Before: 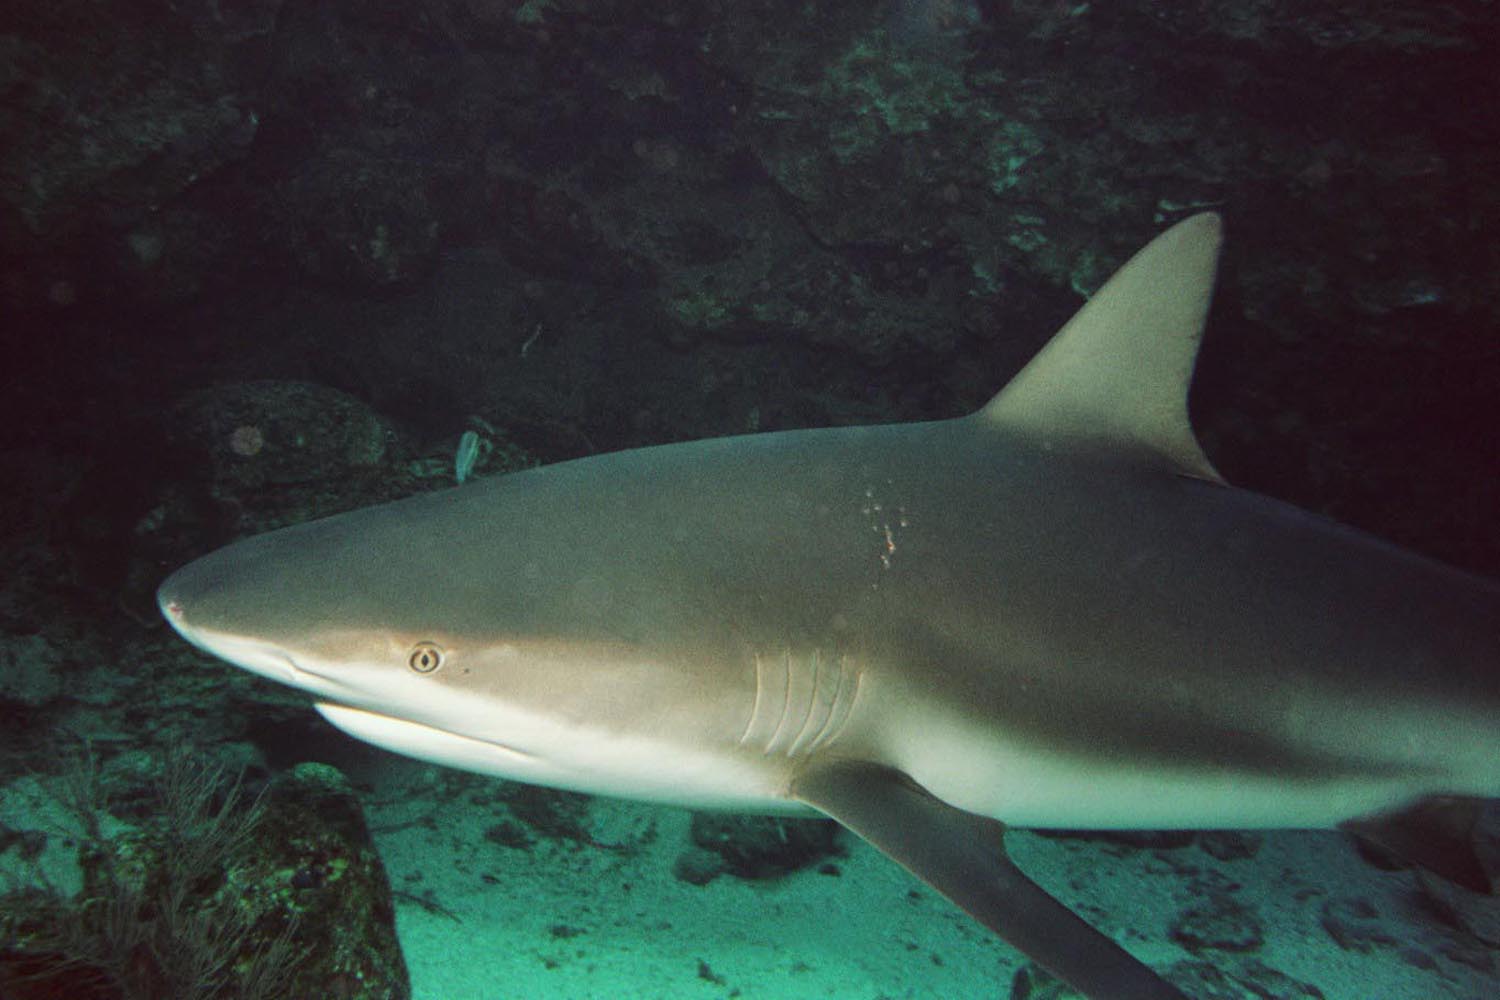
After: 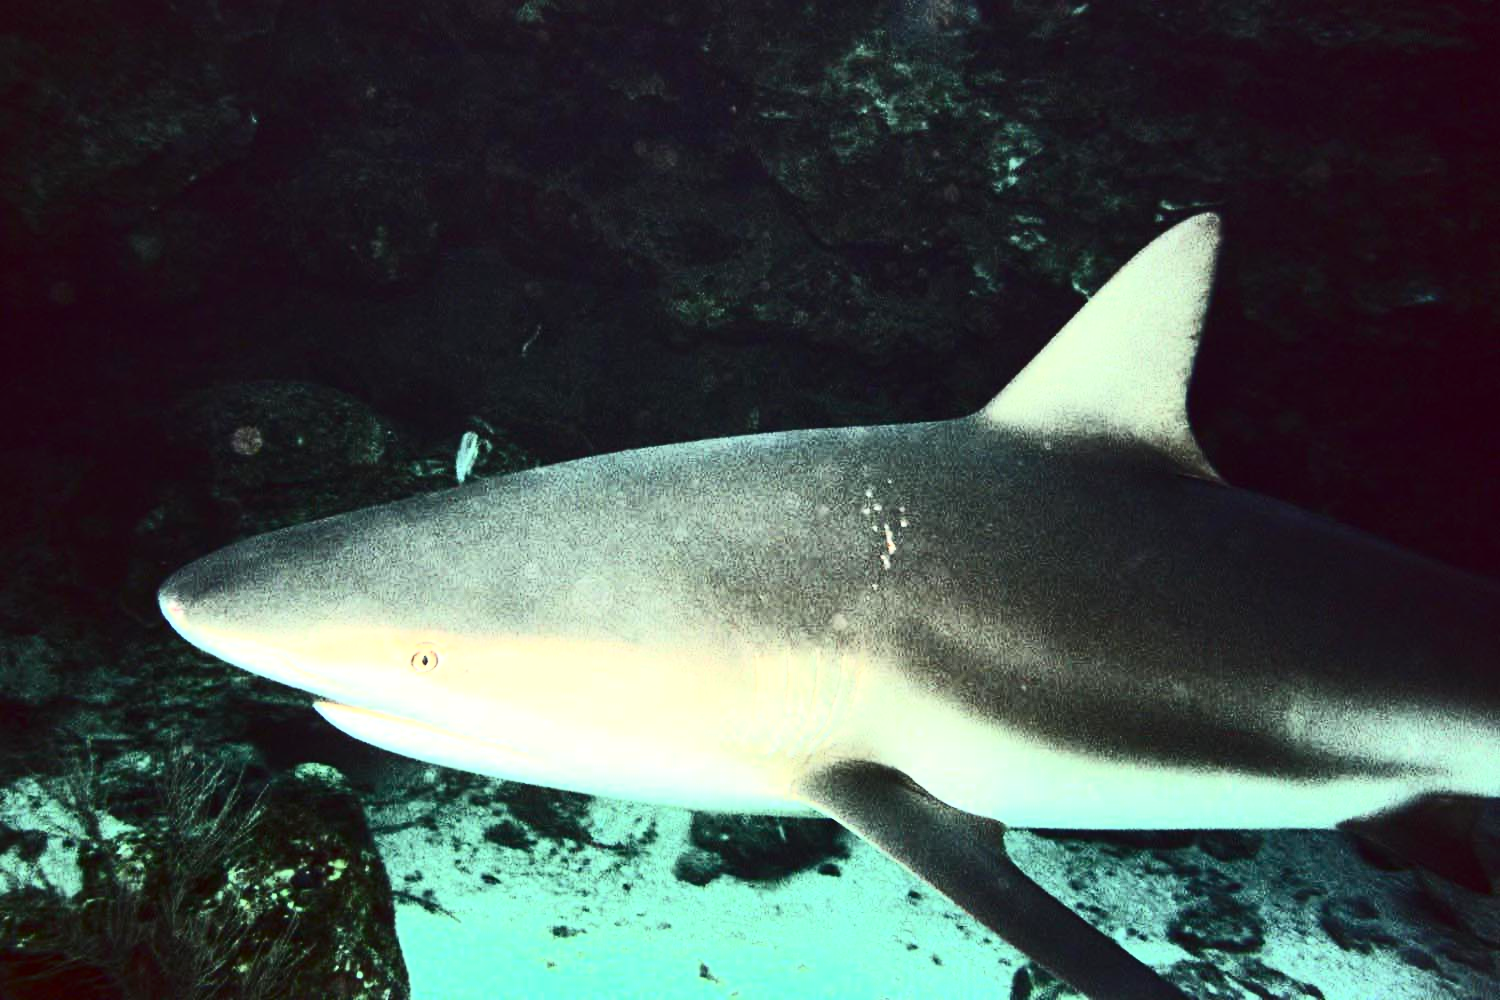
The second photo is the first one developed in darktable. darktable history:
local contrast: mode bilateral grid, contrast 20, coarseness 50, detail 120%, midtone range 0.2
contrast brightness saturation: contrast 0.922, brightness 0.203
exposure: black level correction 0, exposure 1.001 EV, compensate exposure bias true, compensate highlight preservation false
